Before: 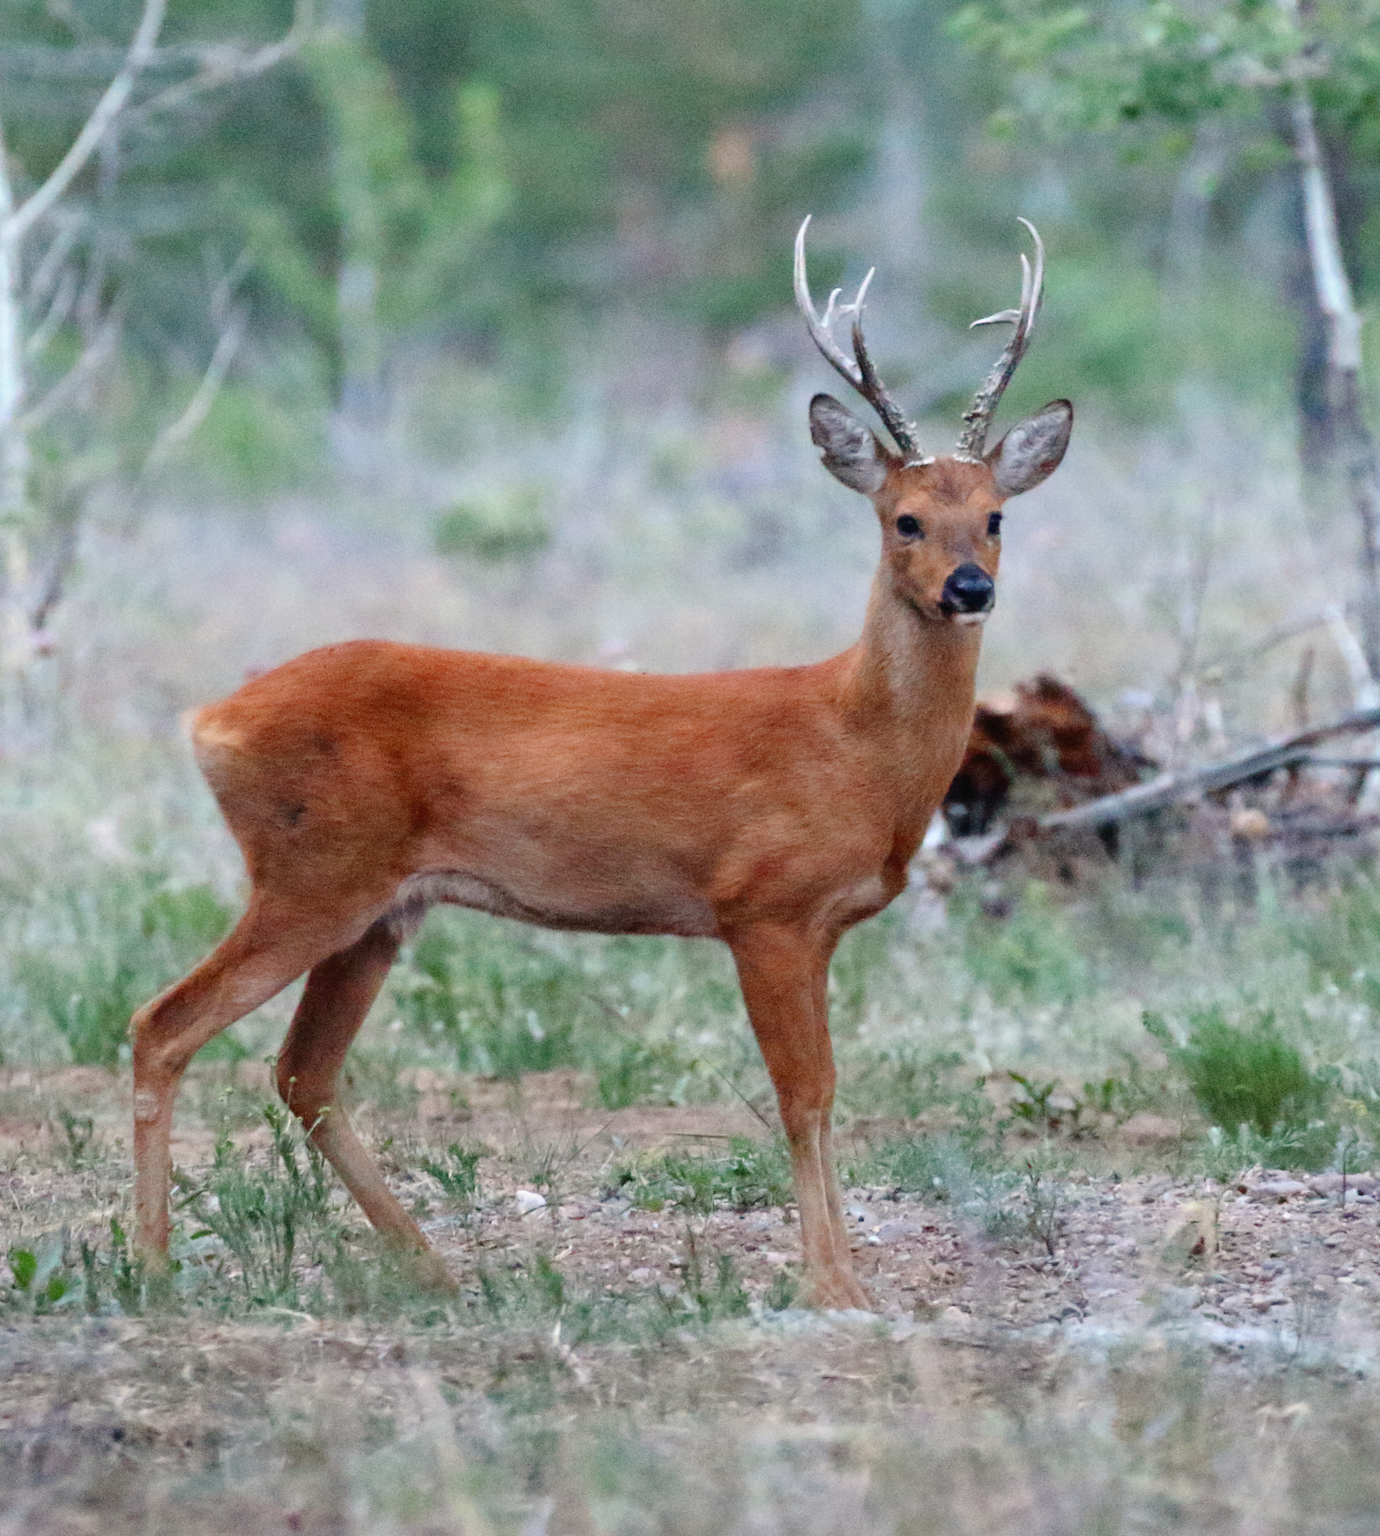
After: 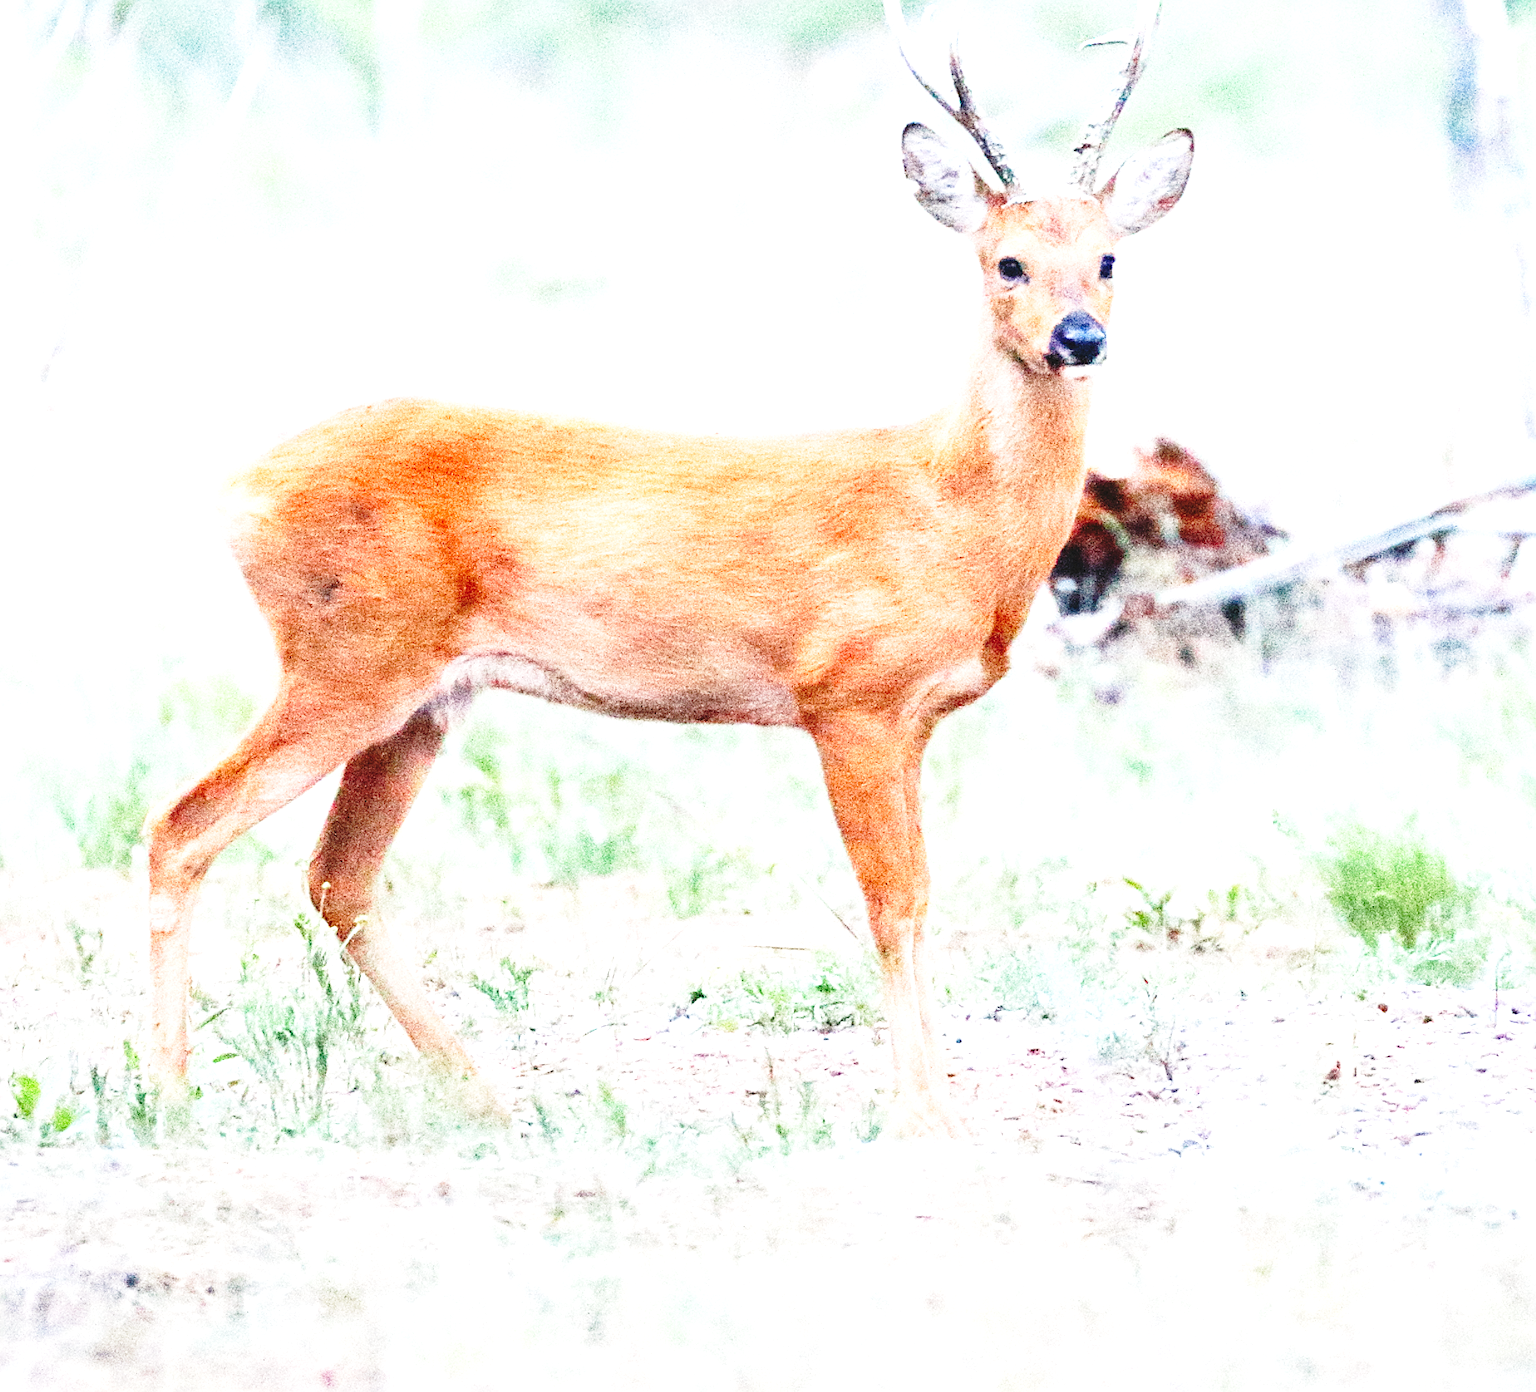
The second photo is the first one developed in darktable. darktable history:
crop and rotate: top 18.507%
sharpen: radius 2.543, amount 0.636
base curve: curves: ch0 [(0, 0) (0.028, 0.03) (0.121, 0.232) (0.46, 0.748) (0.859, 0.968) (1, 1)], preserve colors none
exposure: black level correction 0, exposure 1.9 EV, compensate highlight preservation false
